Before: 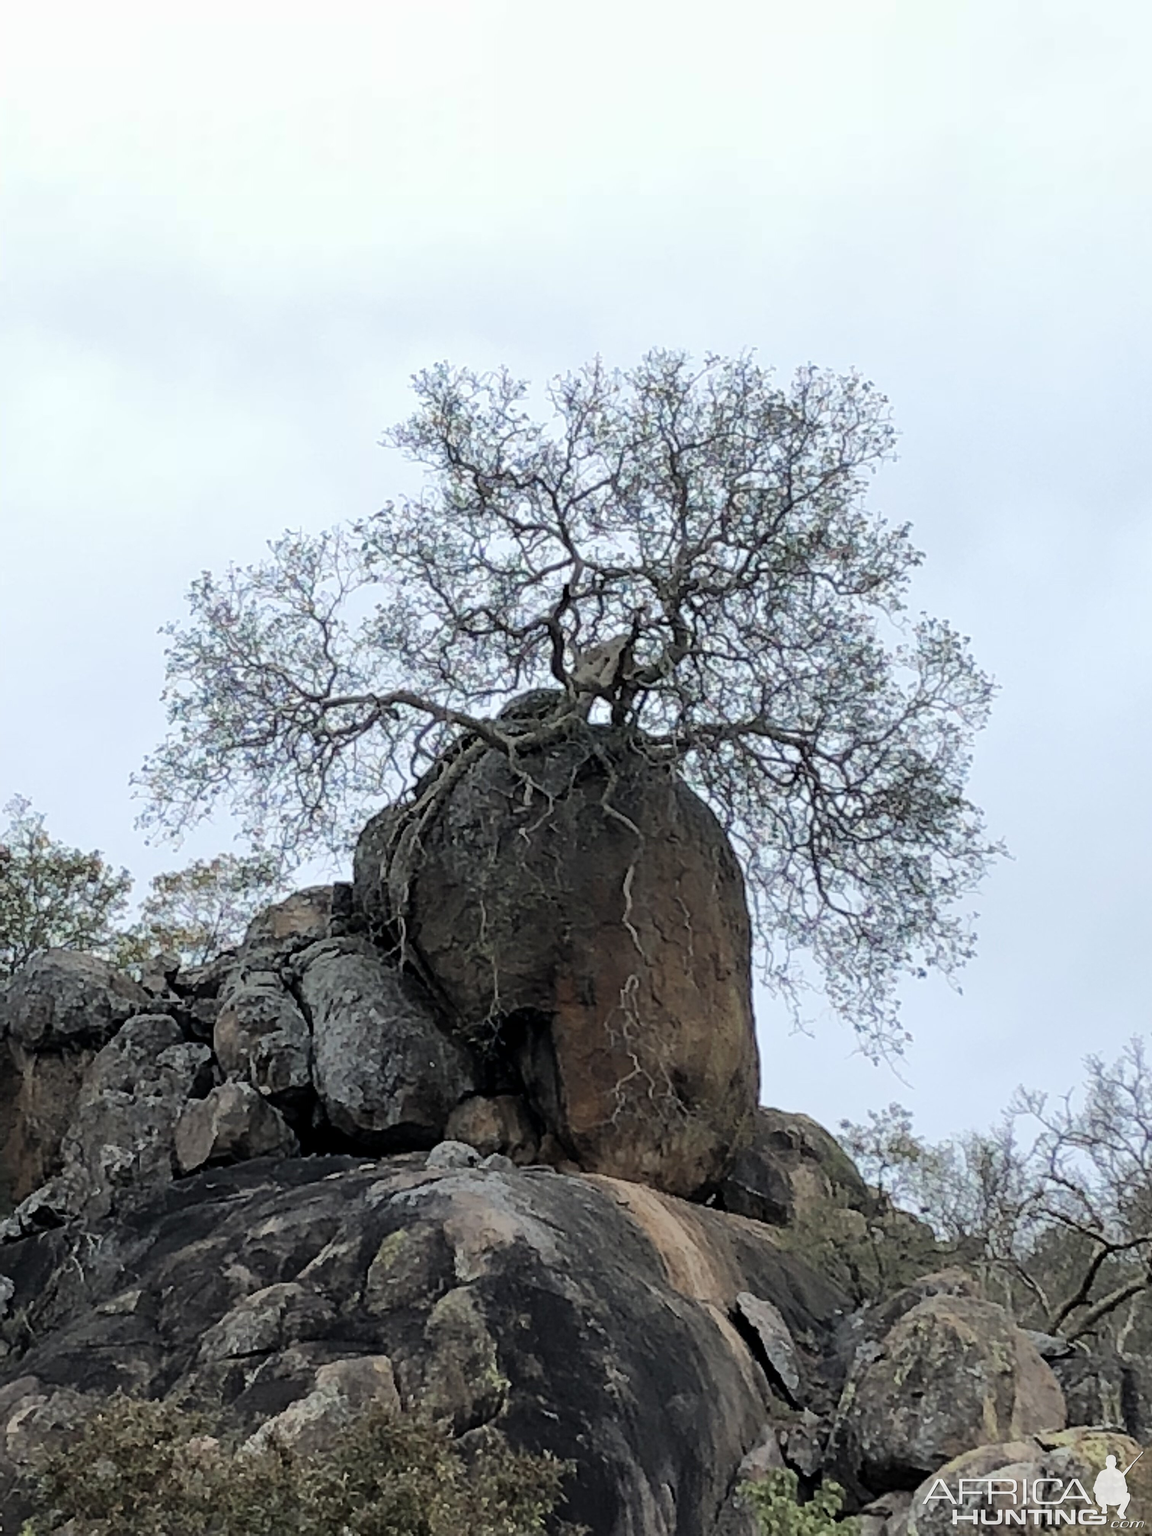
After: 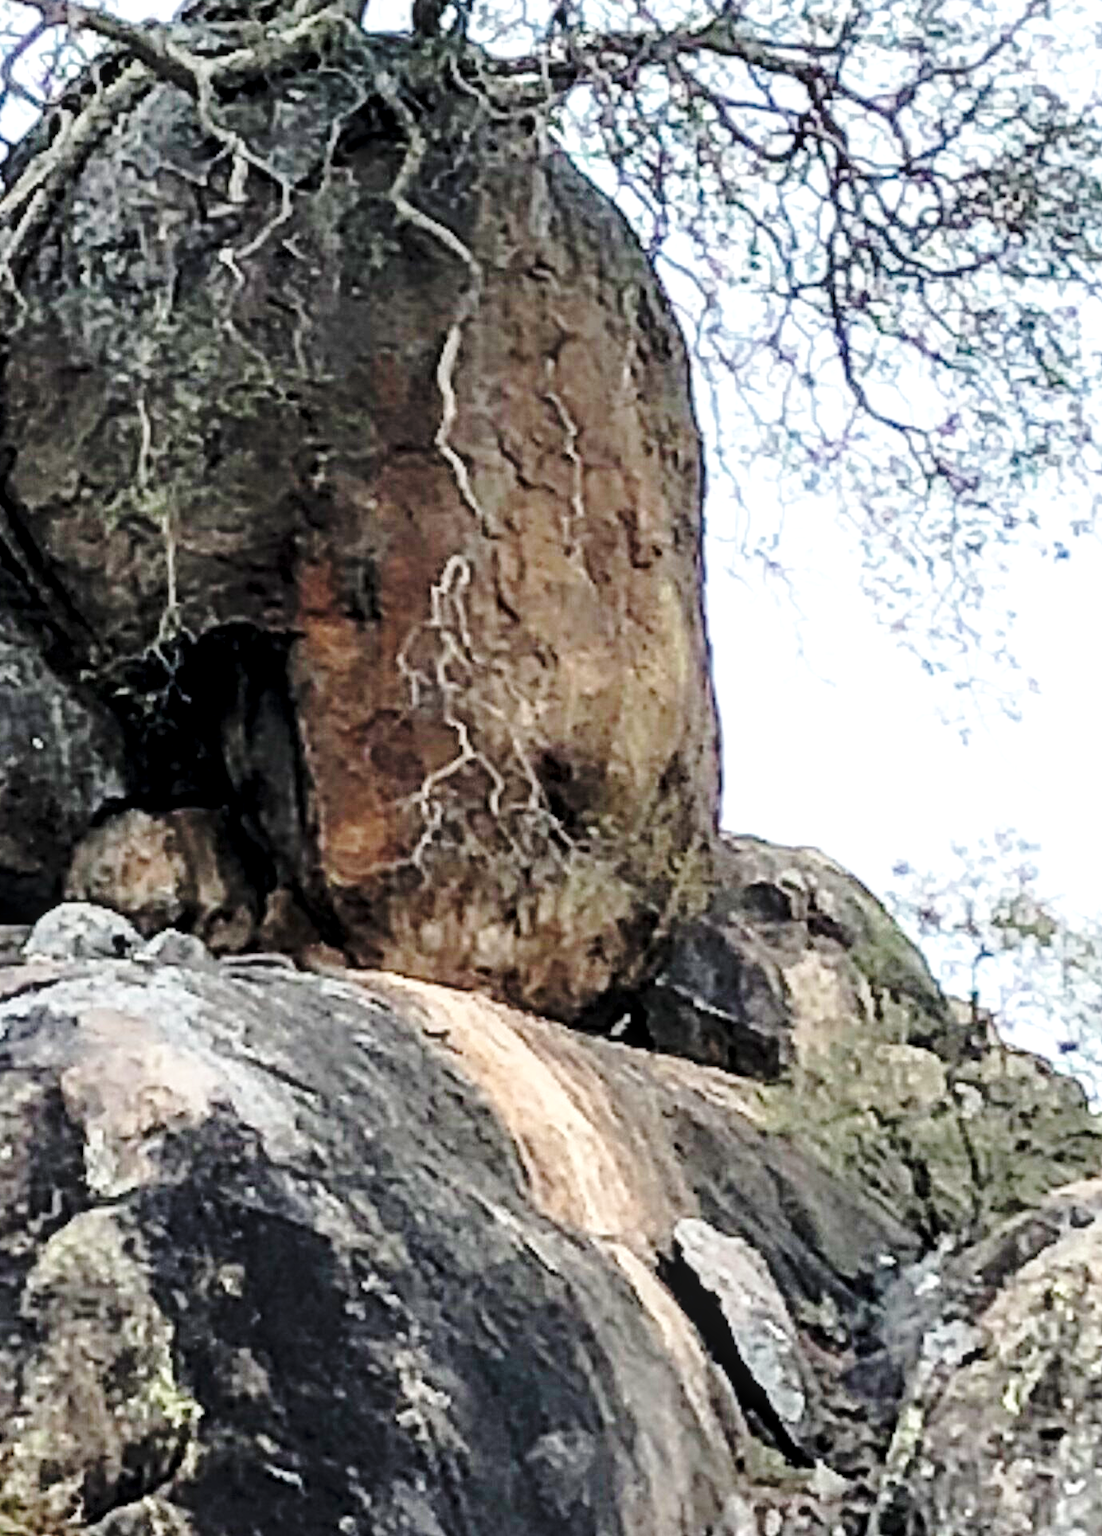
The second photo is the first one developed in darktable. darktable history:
crop: left 35.976%, top 46.165%, right 18.203%, bottom 5.982%
exposure: black level correction 0.001, exposure 0.5 EV, compensate highlight preservation false
local contrast: highlights 61%, detail 143%, midtone range 0.43
base curve: curves: ch0 [(0, 0) (0.032, 0.037) (0.105, 0.228) (0.435, 0.76) (0.856, 0.983) (1, 1)], preserve colors none
